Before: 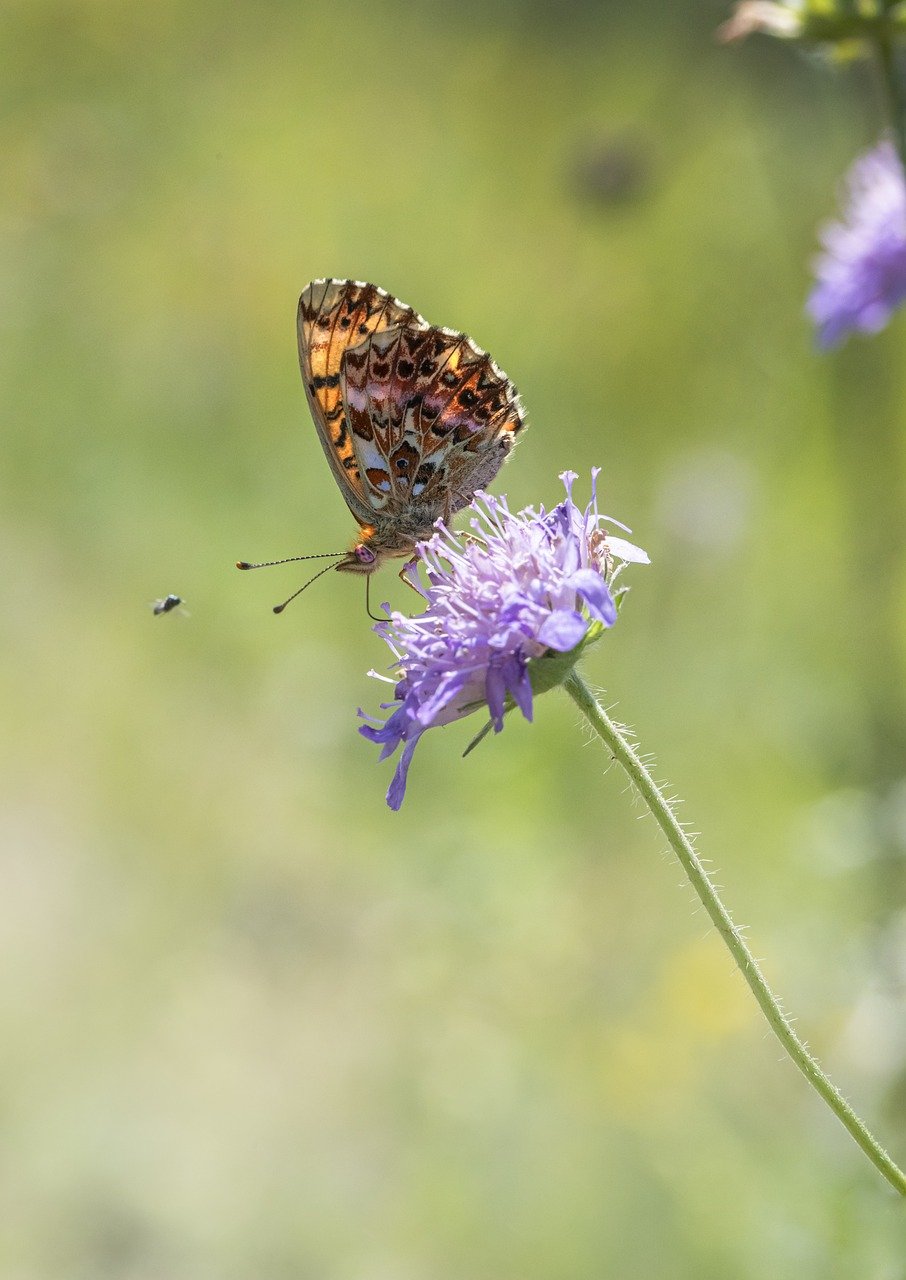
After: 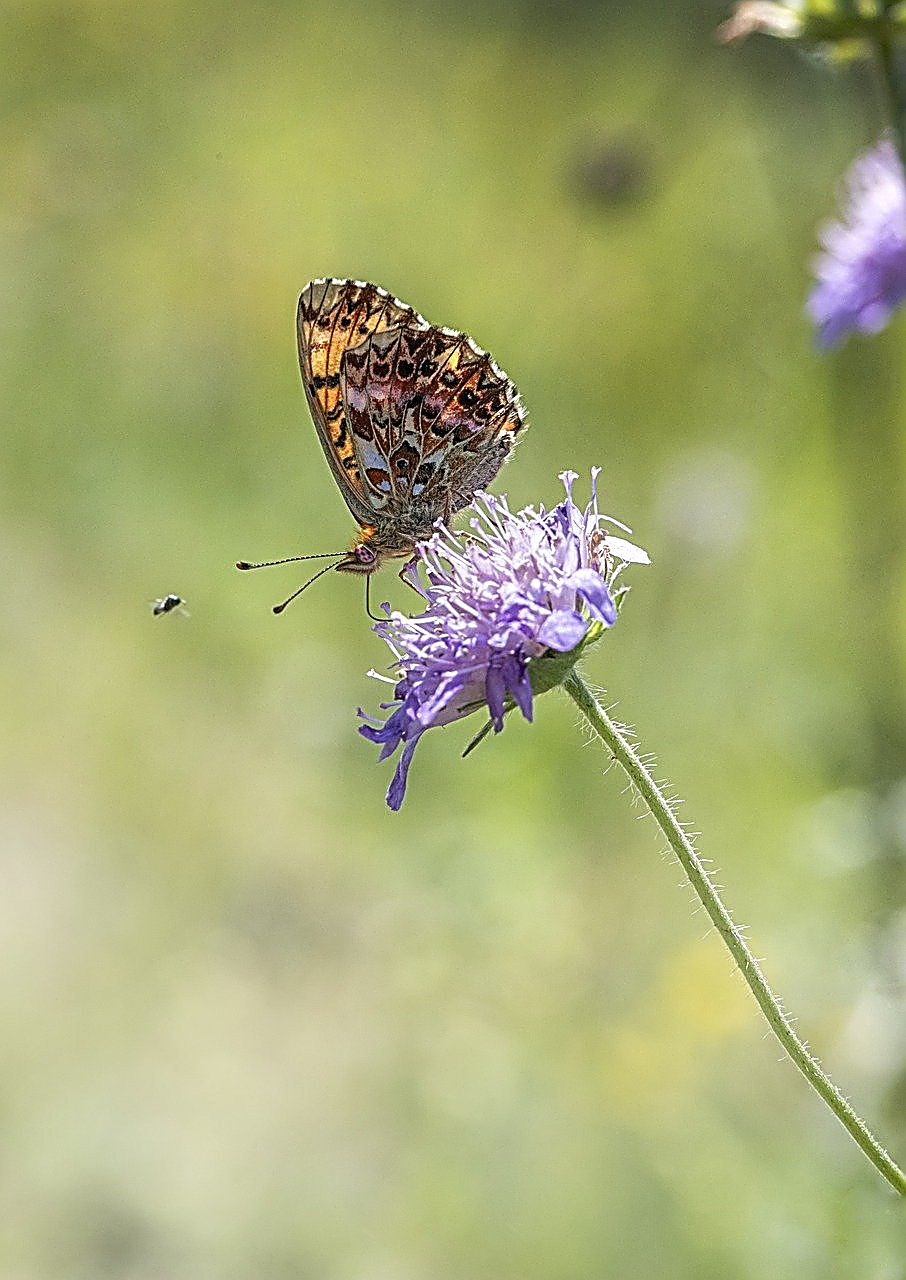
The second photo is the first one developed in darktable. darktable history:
sharpen: amount 1.861
local contrast: detail 130%
